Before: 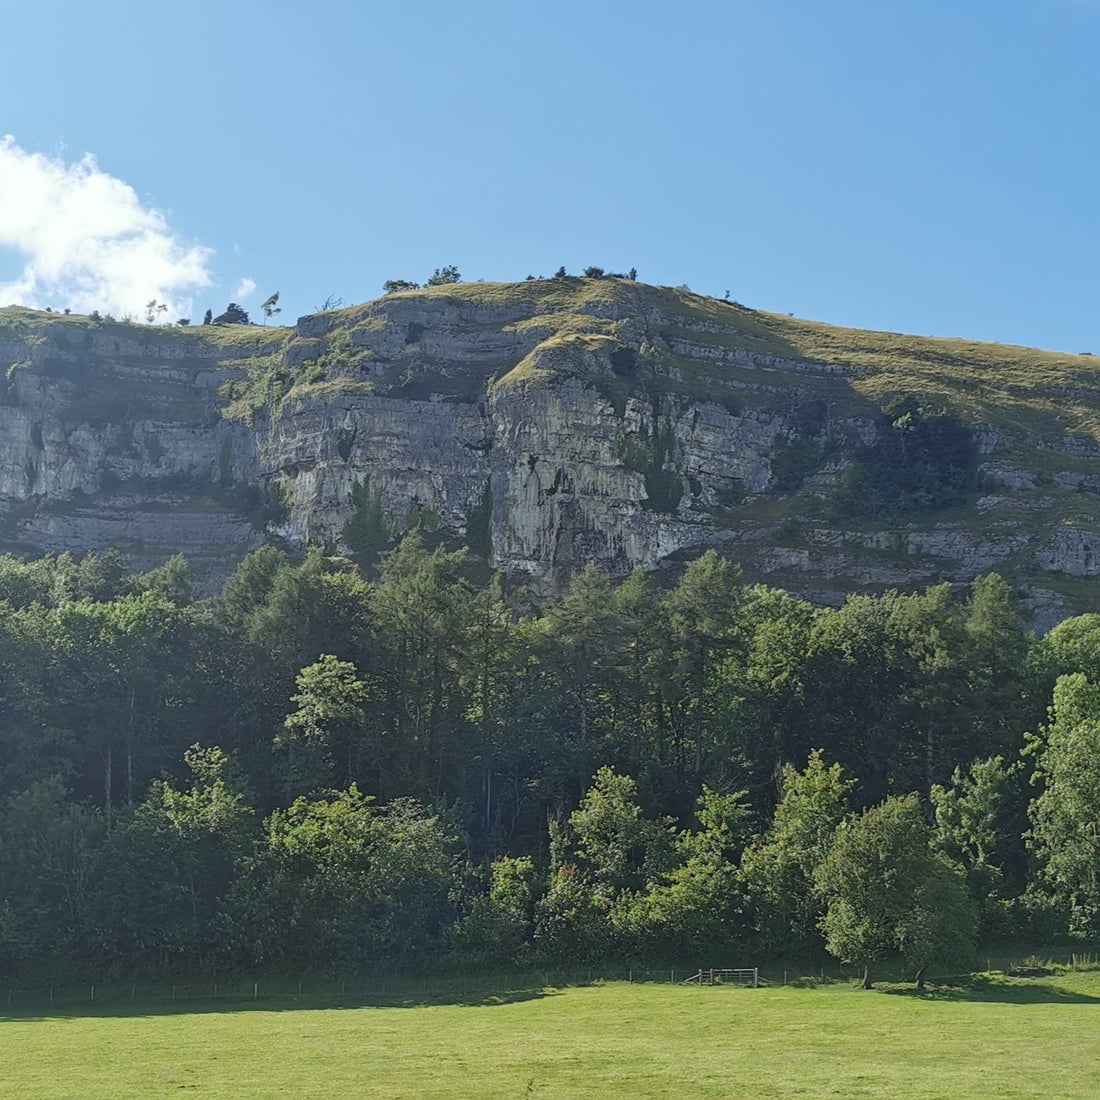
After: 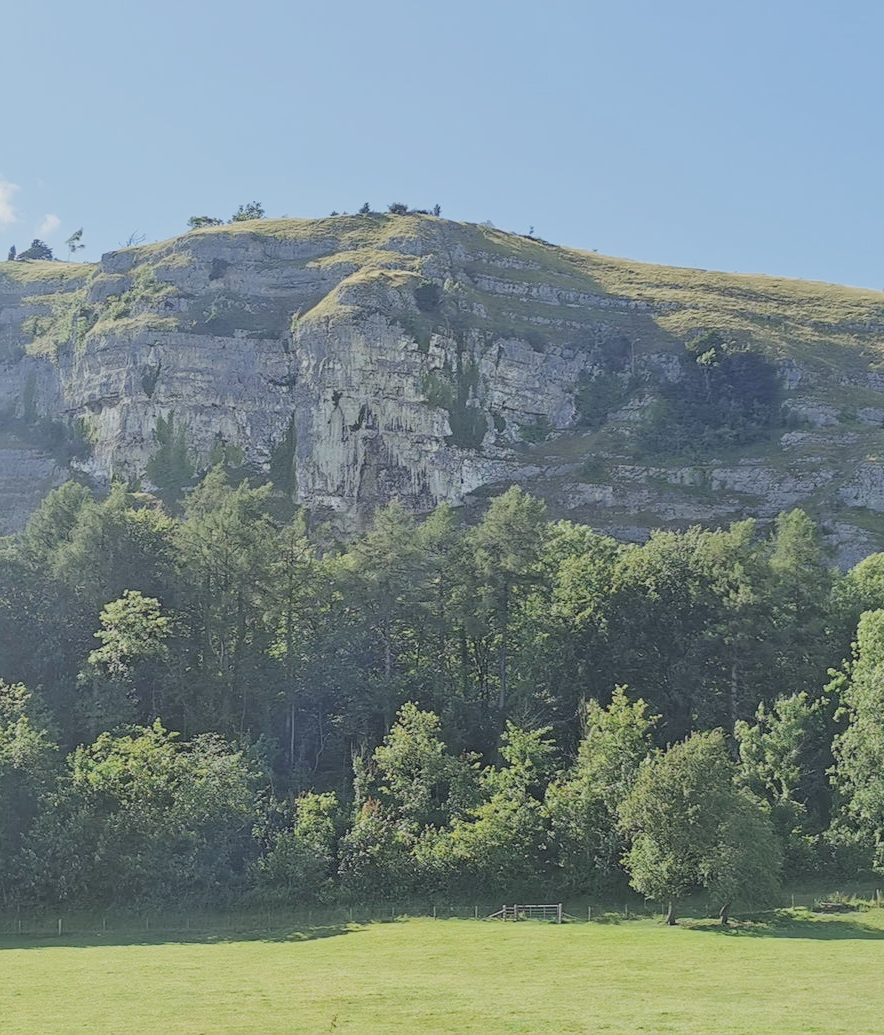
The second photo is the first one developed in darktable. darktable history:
crop and rotate: left 17.846%, top 5.829%, right 1.744%
exposure: exposure 0.781 EV, compensate highlight preservation false
contrast brightness saturation: contrast -0.132, brightness 0.045, saturation -0.137
filmic rgb: black relative exposure -7.65 EV, white relative exposure 4.56 EV, hardness 3.61
